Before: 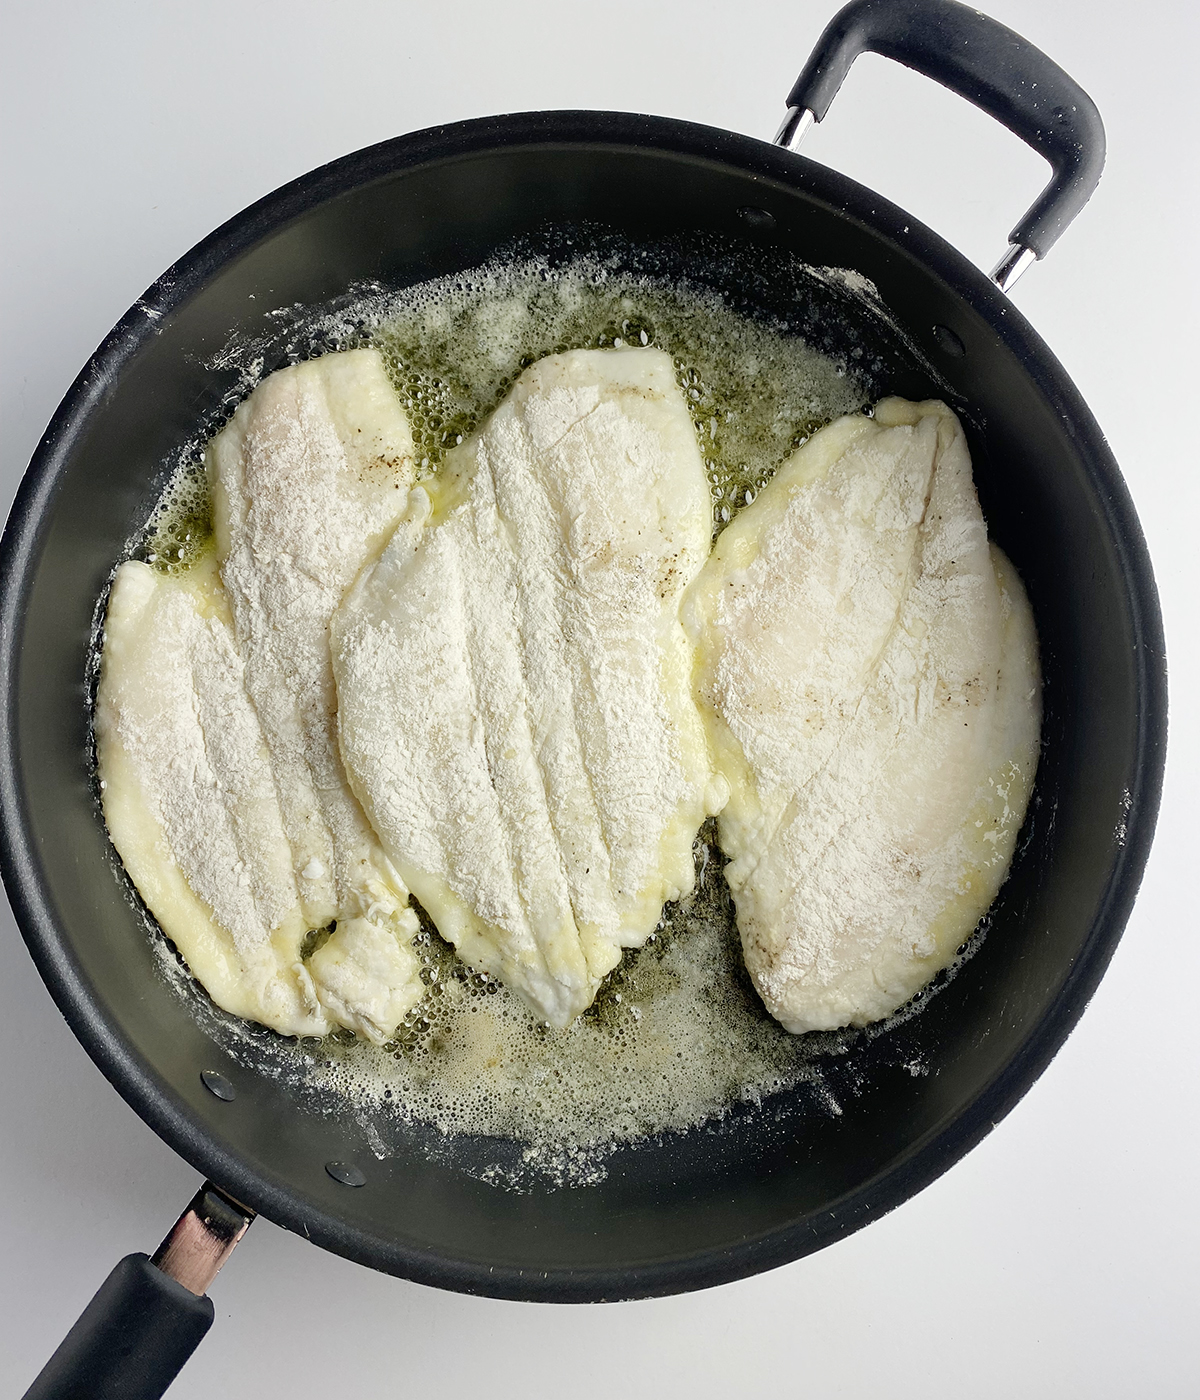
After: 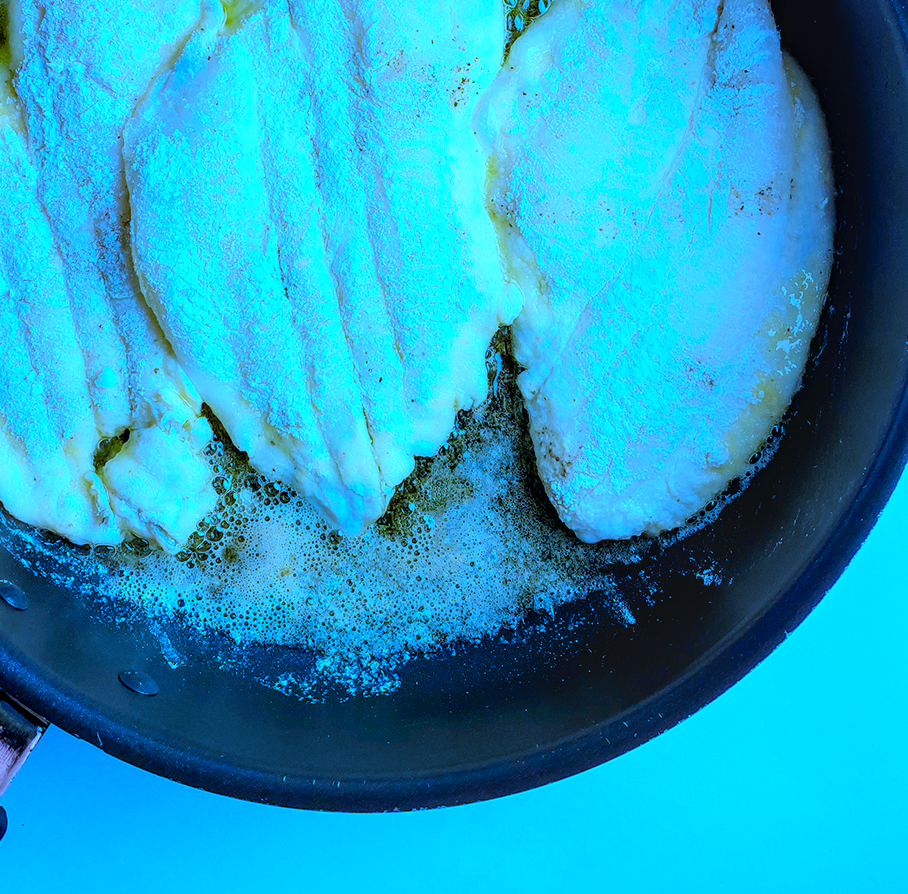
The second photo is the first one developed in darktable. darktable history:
crop and rotate: left 17.299%, top 35.115%, right 7.015%, bottom 1.024%
local contrast: on, module defaults
white balance: red 0.766, blue 1.537
color balance rgb: linear chroma grading › global chroma 50%, perceptual saturation grading › global saturation 2.34%, global vibrance 6.64%, contrast 12.71%, saturation formula JzAzBz (2021)
